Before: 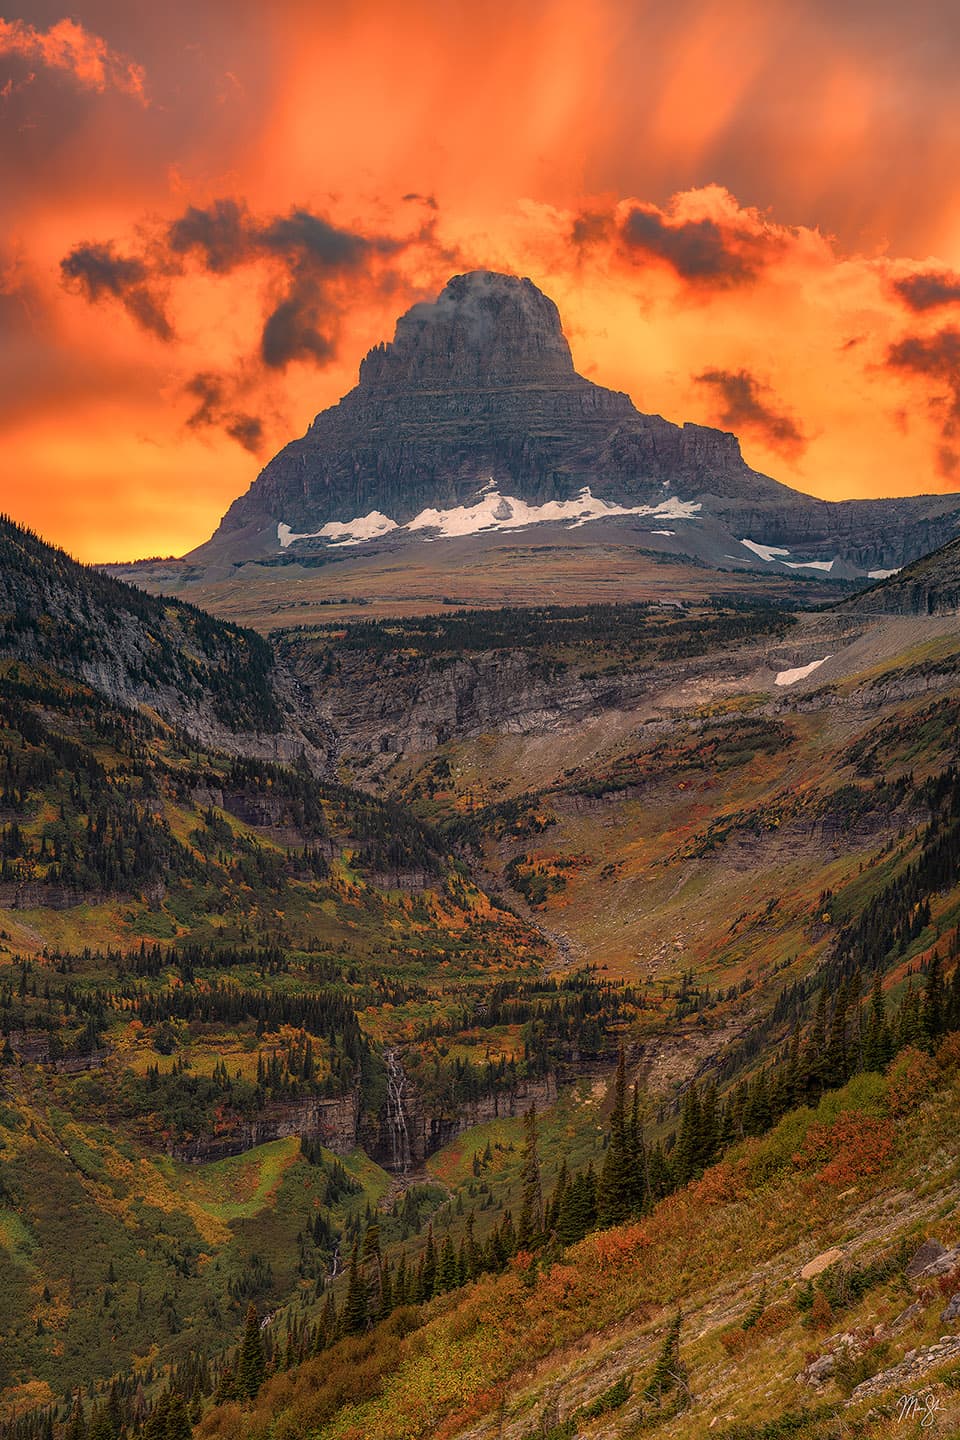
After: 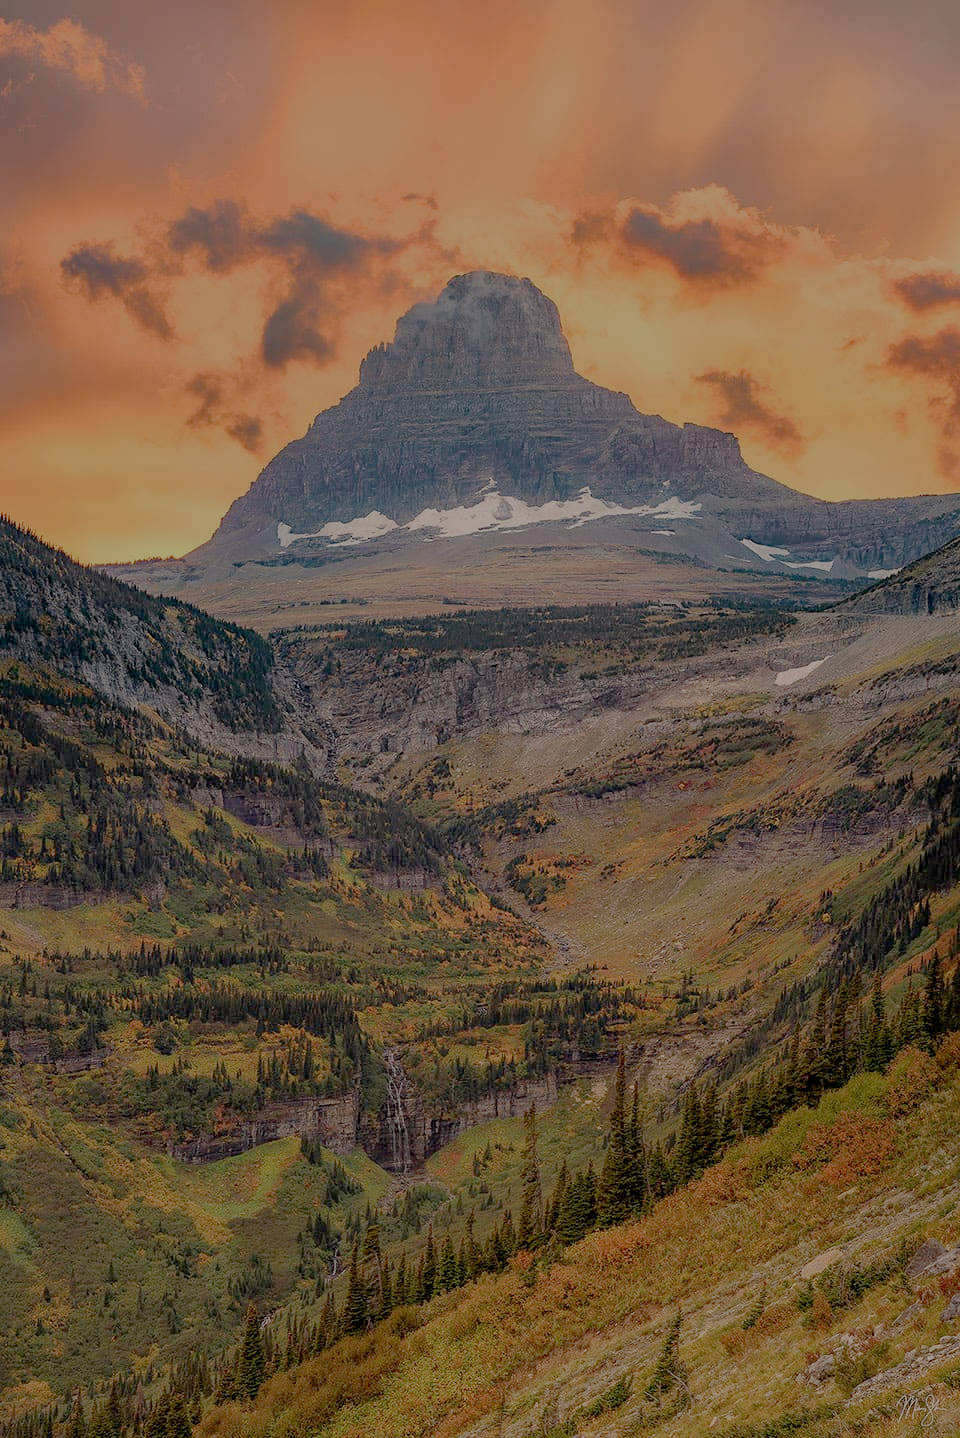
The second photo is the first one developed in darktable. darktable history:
filmic rgb: white relative exposure 8 EV, threshold 3 EV, structure ↔ texture 100%, target black luminance 0%, hardness 2.44, latitude 76.53%, contrast 0.562, shadows ↔ highlights balance 0%, preserve chrominance no, color science v4 (2020), iterations of high-quality reconstruction 10, type of noise poissonian, enable highlight reconstruction true
crop: bottom 0.071%
